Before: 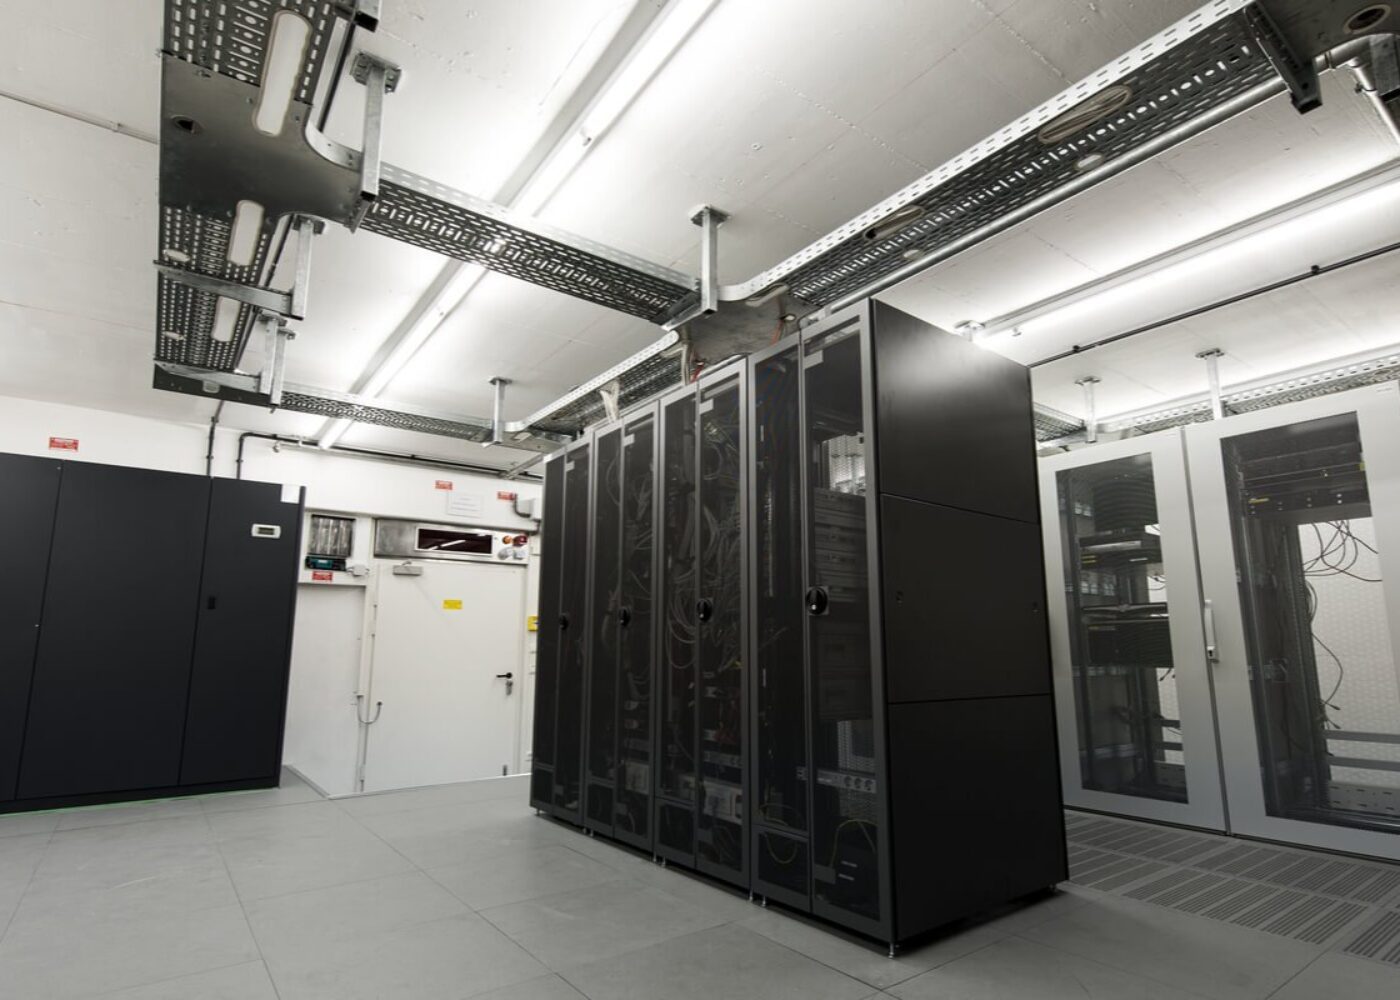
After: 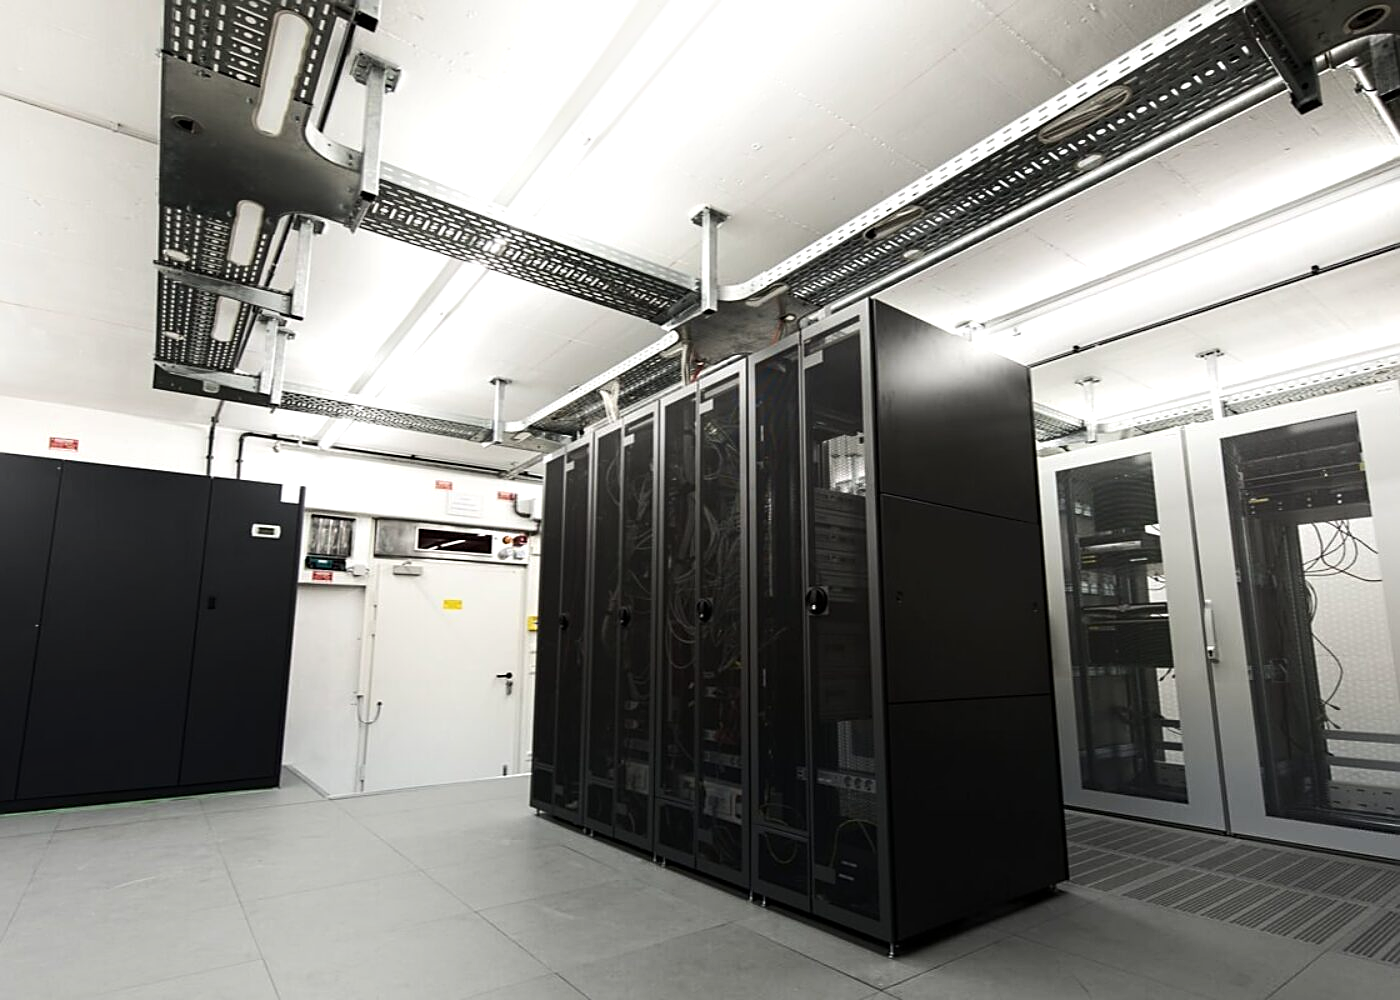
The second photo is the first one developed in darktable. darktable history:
shadows and highlights: shadows -22.28, highlights 47.18, soften with gaussian
sharpen: amount 0.493
tone equalizer: -8 EV -0.397 EV, -7 EV -0.405 EV, -6 EV -0.348 EV, -5 EV -0.218 EV, -3 EV 0.244 EV, -2 EV 0.347 EV, -1 EV 0.395 EV, +0 EV 0.424 EV, edges refinement/feathering 500, mask exposure compensation -1.57 EV, preserve details no
